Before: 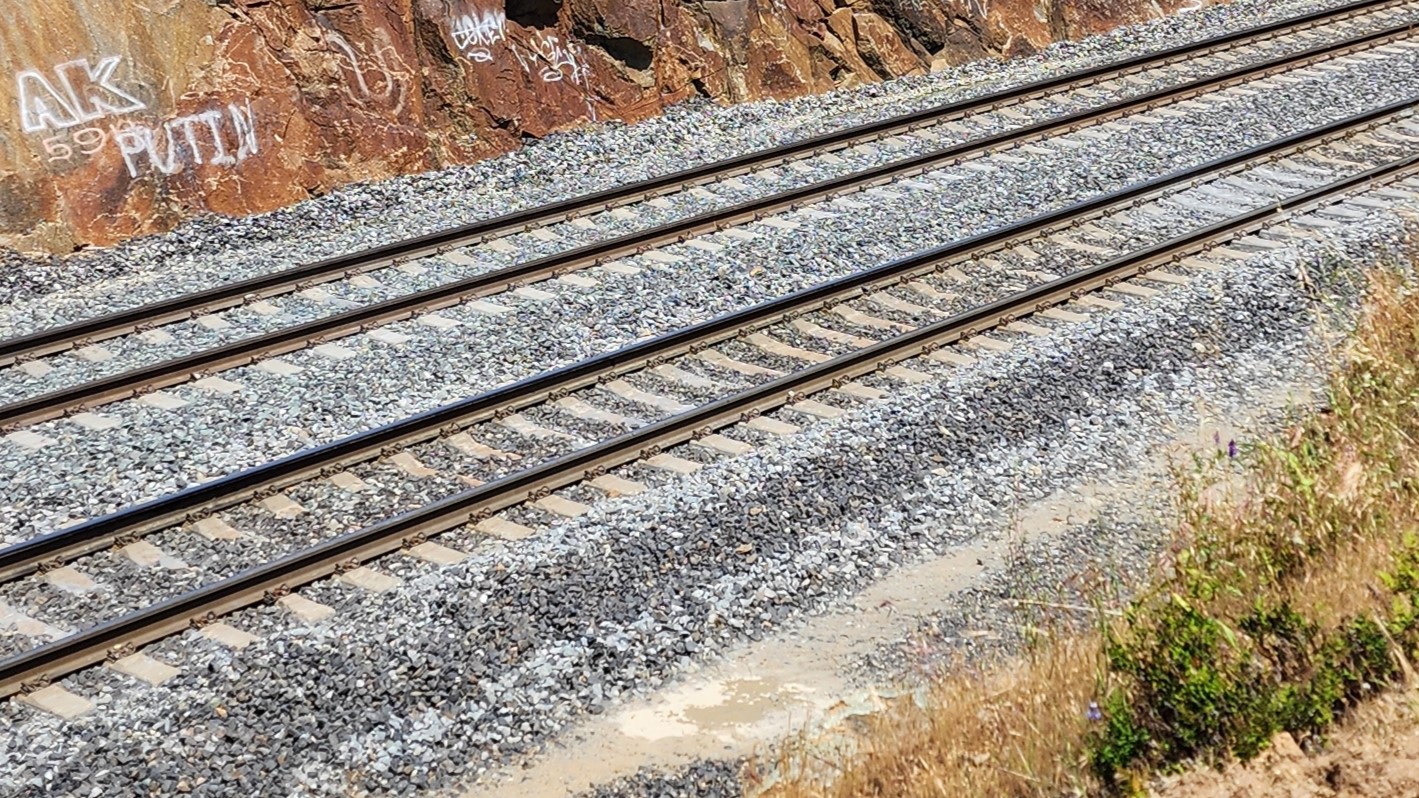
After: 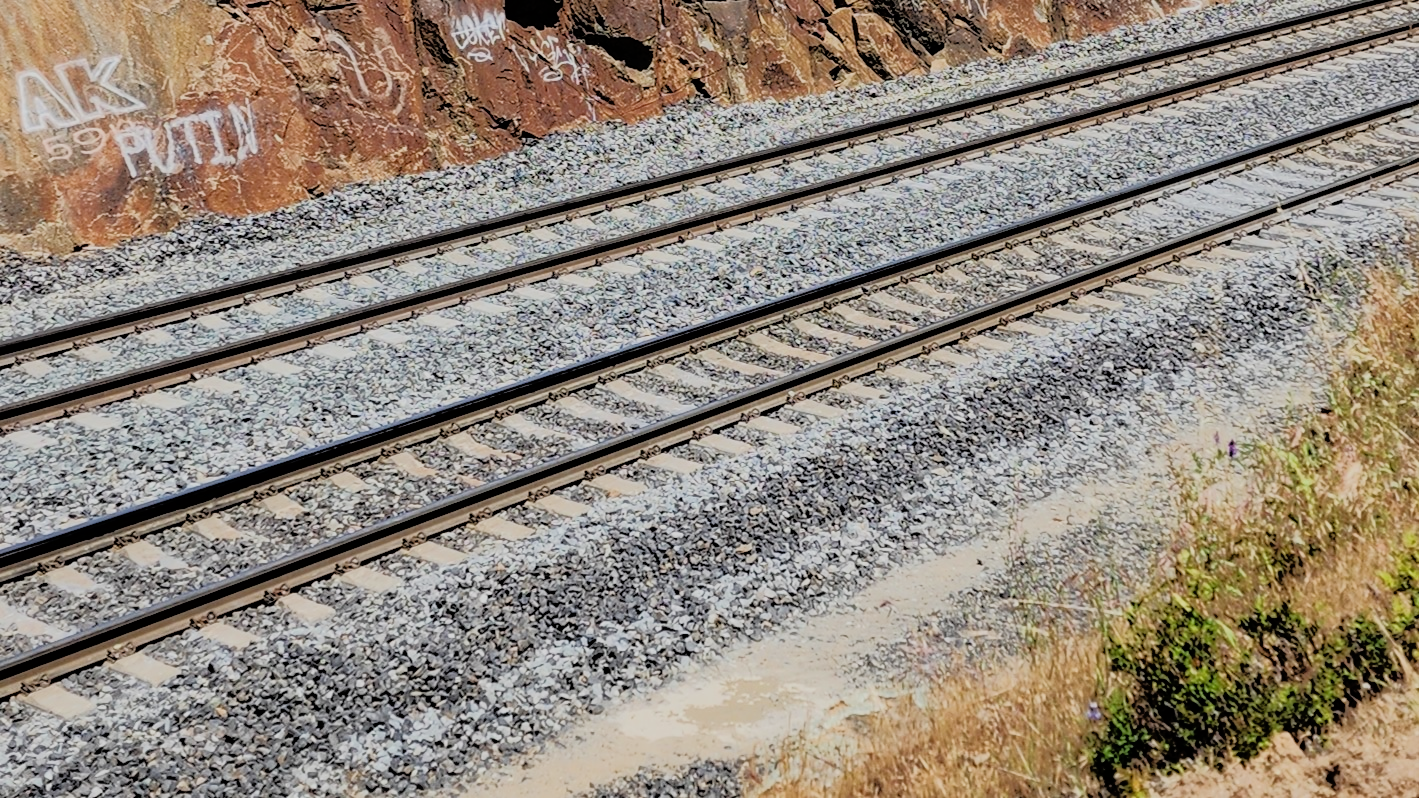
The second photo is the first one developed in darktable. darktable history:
filmic rgb: black relative exposure -7.65 EV, white relative exposure 4.56 EV, hardness 3.61, contrast 1.058
tone equalizer: -8 EV -1.84 EV, -7 EV -1.15 EV, -6 EV -1.62 EV, edges refinement/feathering 500, mask exposure compensation -1.57 EV, preserve details no
